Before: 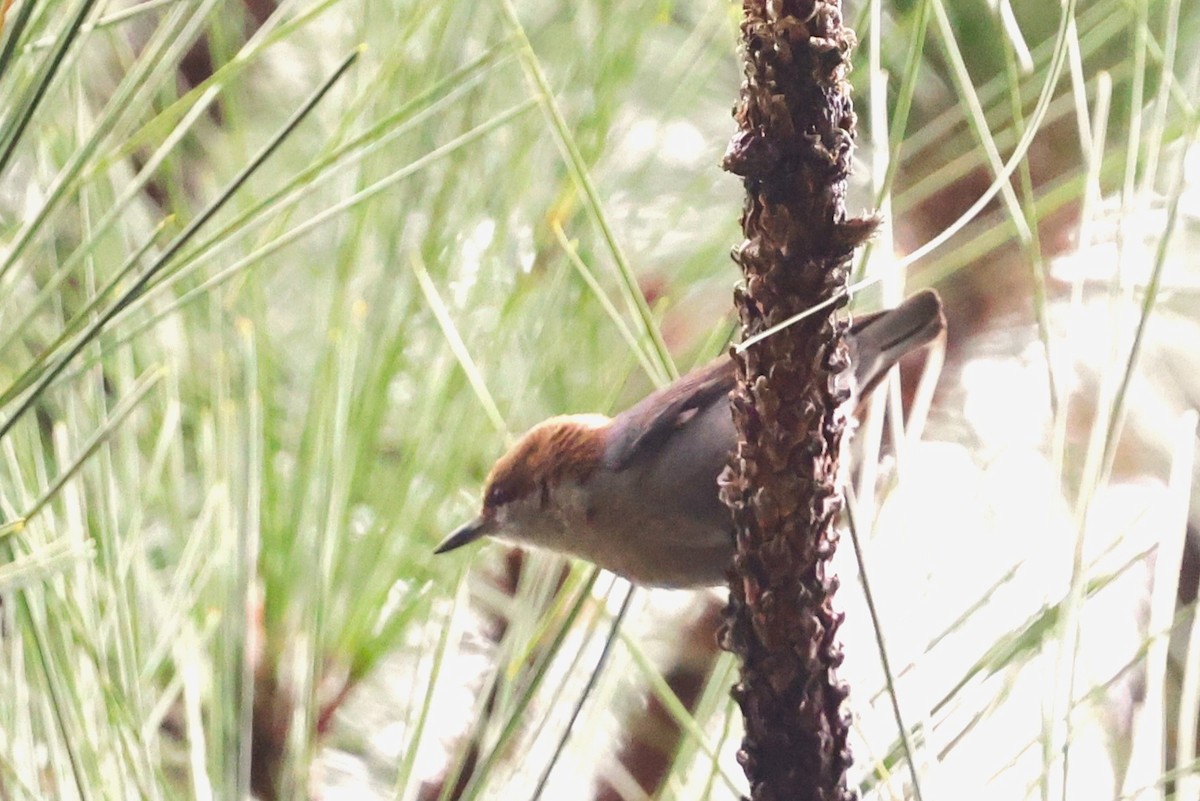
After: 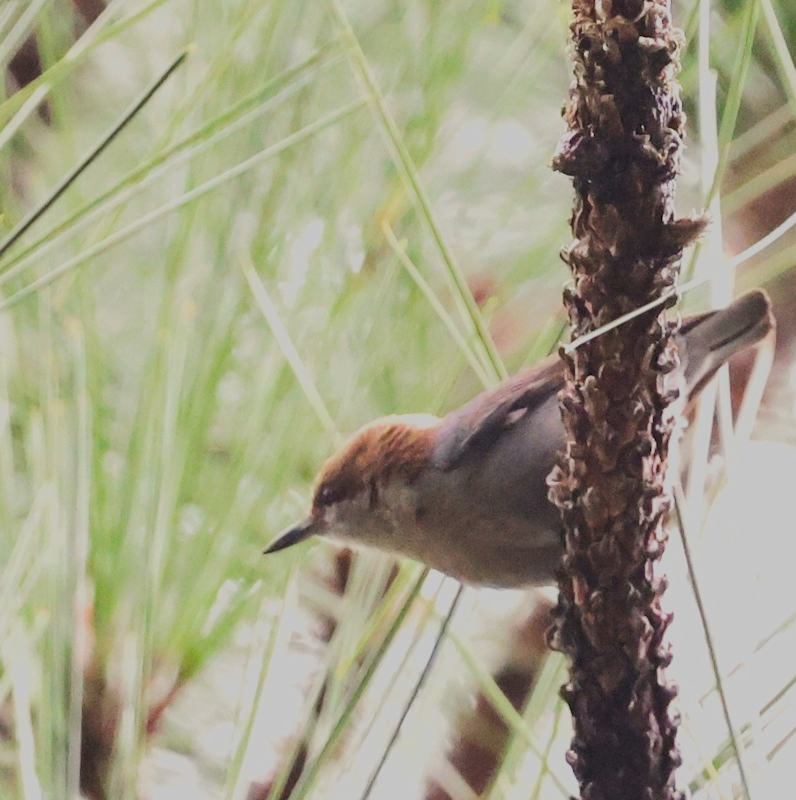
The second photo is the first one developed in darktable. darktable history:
filmic rgb: black relative exposure -7.16 EV, white relative exposure 5.34 EV, hardness 3.02, color science v5 (2021), contrast in shadows safe, contrast in highlights safe
crop and rotate: left 14.332%, right 19.292%
